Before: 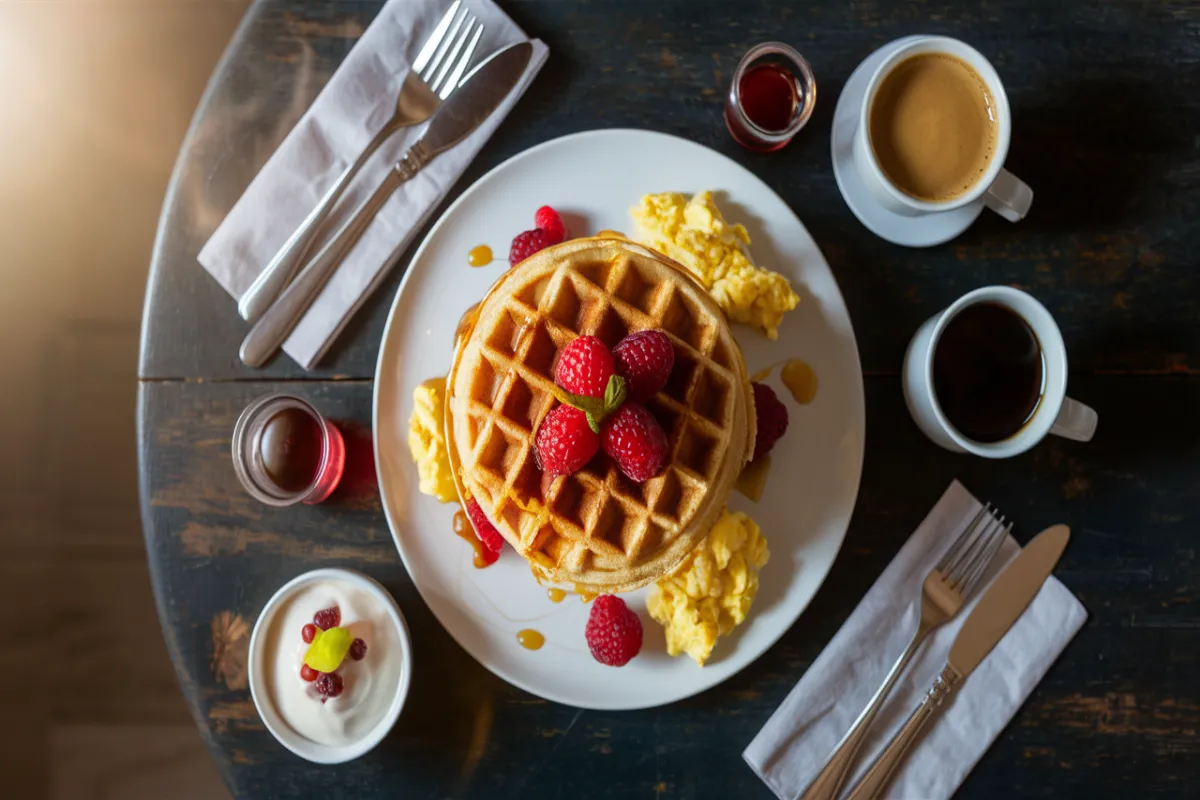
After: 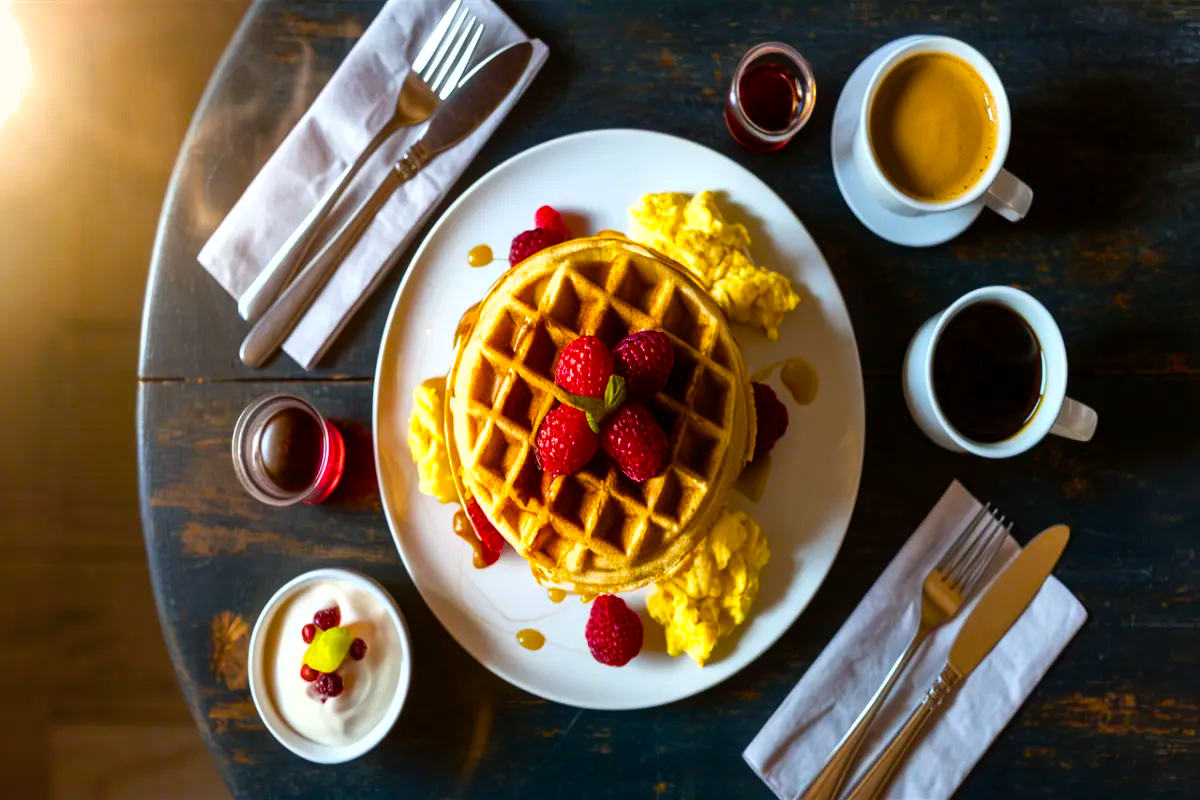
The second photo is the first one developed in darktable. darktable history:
color balance rgb: linear chroma grading › global chroma 9%, perceptual saturation grading › global saturation 36%, perceptual saturation grading › shadows 35%, perceptual brilliance grading › global brilliance 15%, perceptual brilliance grading › shadows -35%, global vibrance 15%
shadows and highlights: radius 108.52, shadows 44.07, highlights -67.8, low approximation 0.01, soften with gaussian
